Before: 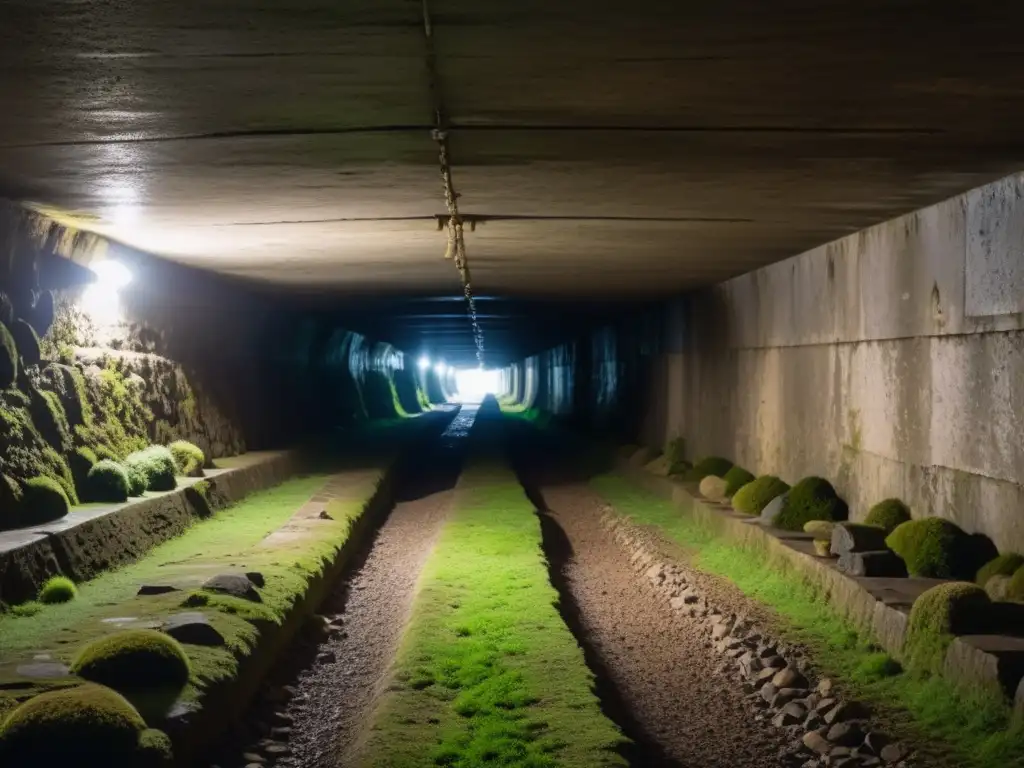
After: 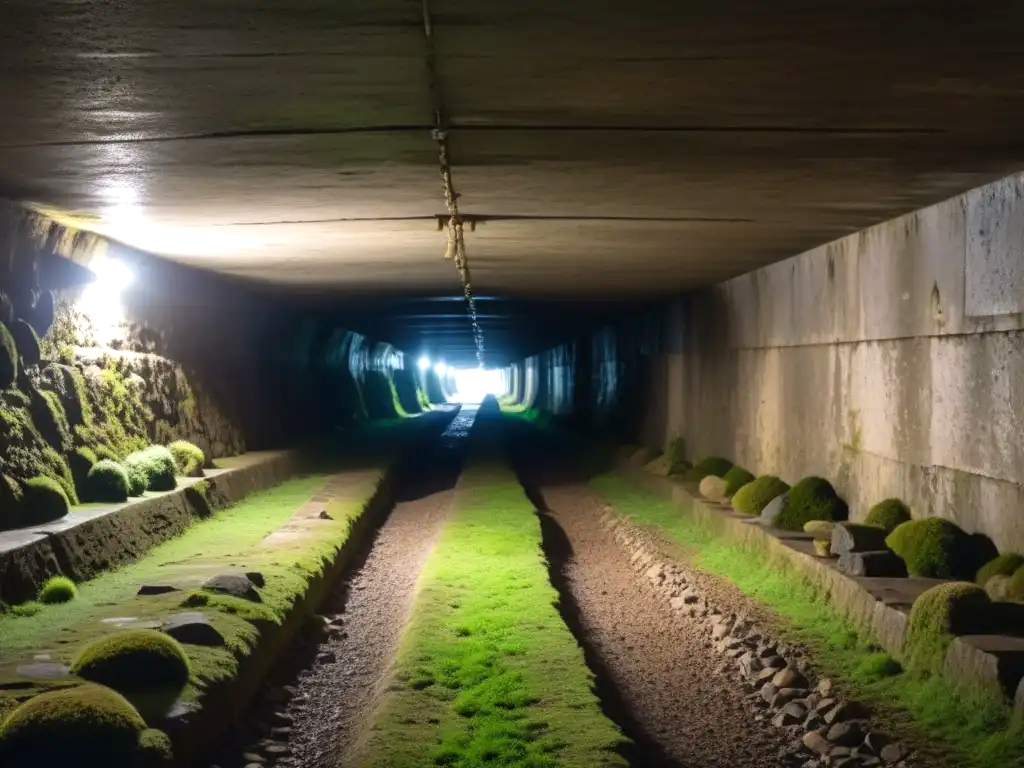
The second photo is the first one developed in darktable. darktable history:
exposure: exposure 0.374 EV, compensate highlight preservation false
